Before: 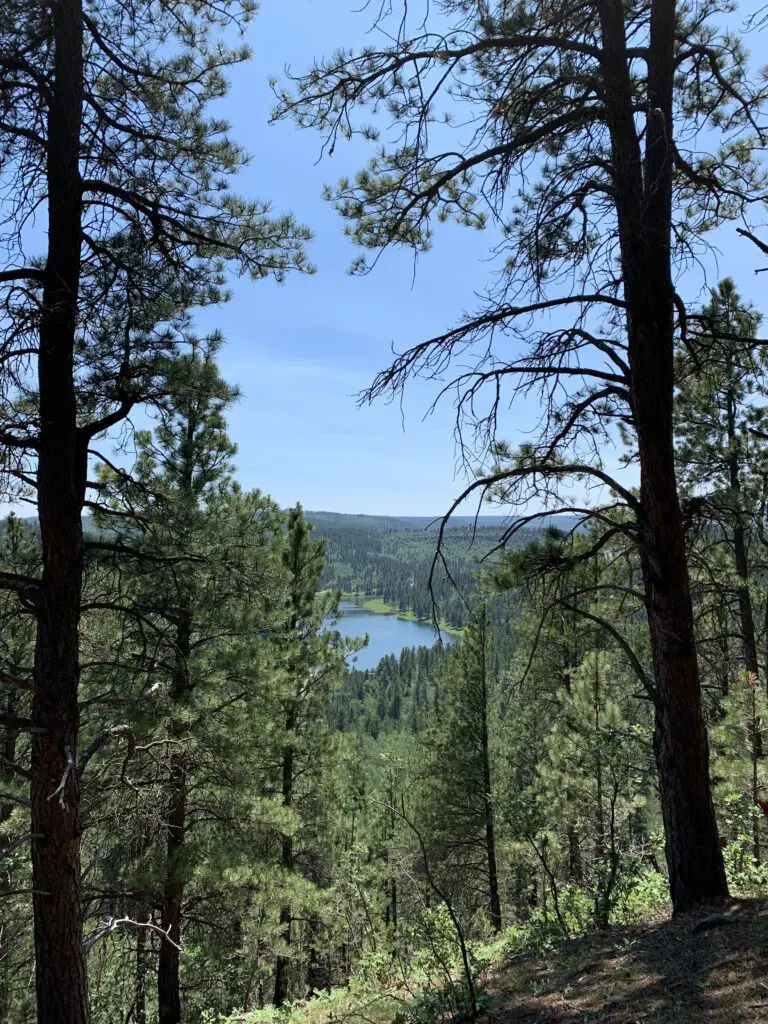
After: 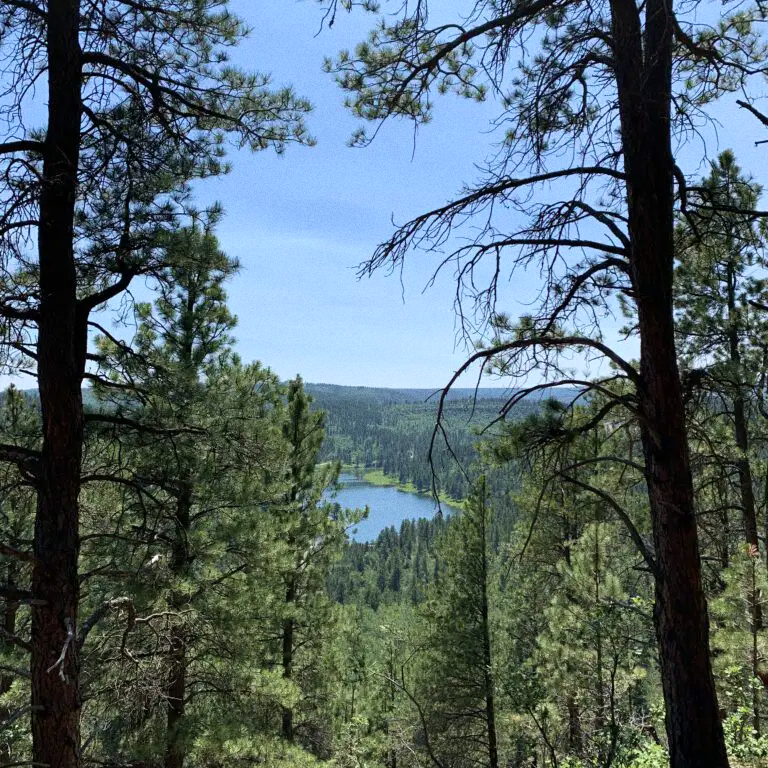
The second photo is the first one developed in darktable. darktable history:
crop and rotate: top 12.5%, bottom 12.5%
velvia: strength 15%
grain: coarseness 0.09 ISO
exposure: exposure 0.078 EV, compensate highlight preservation false
